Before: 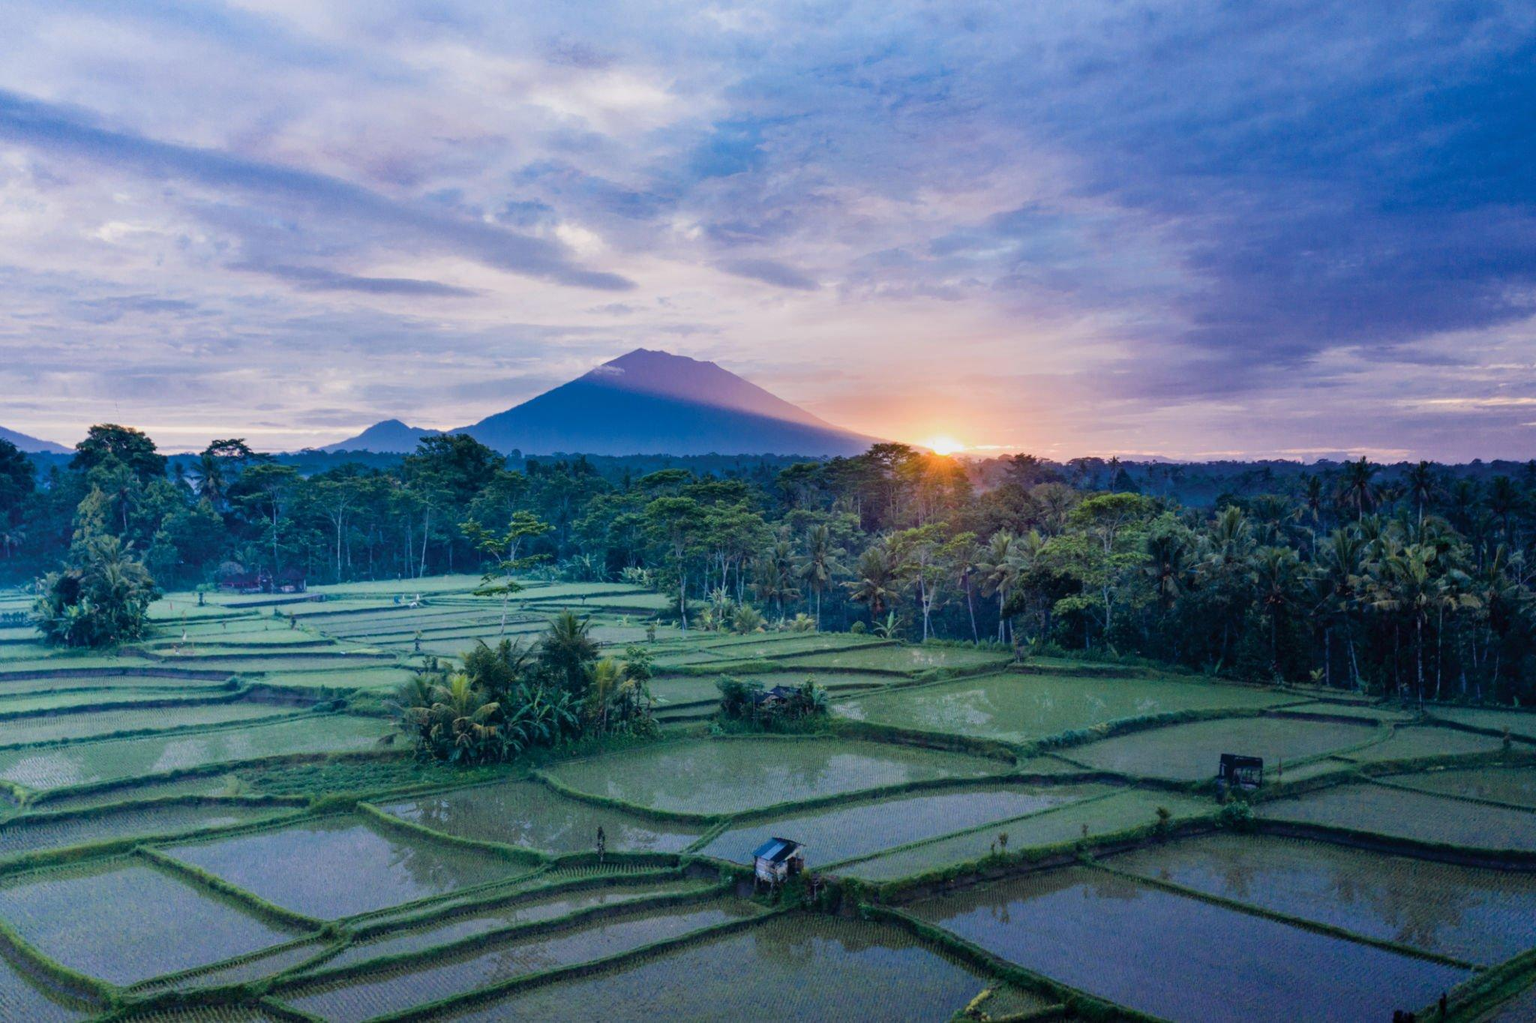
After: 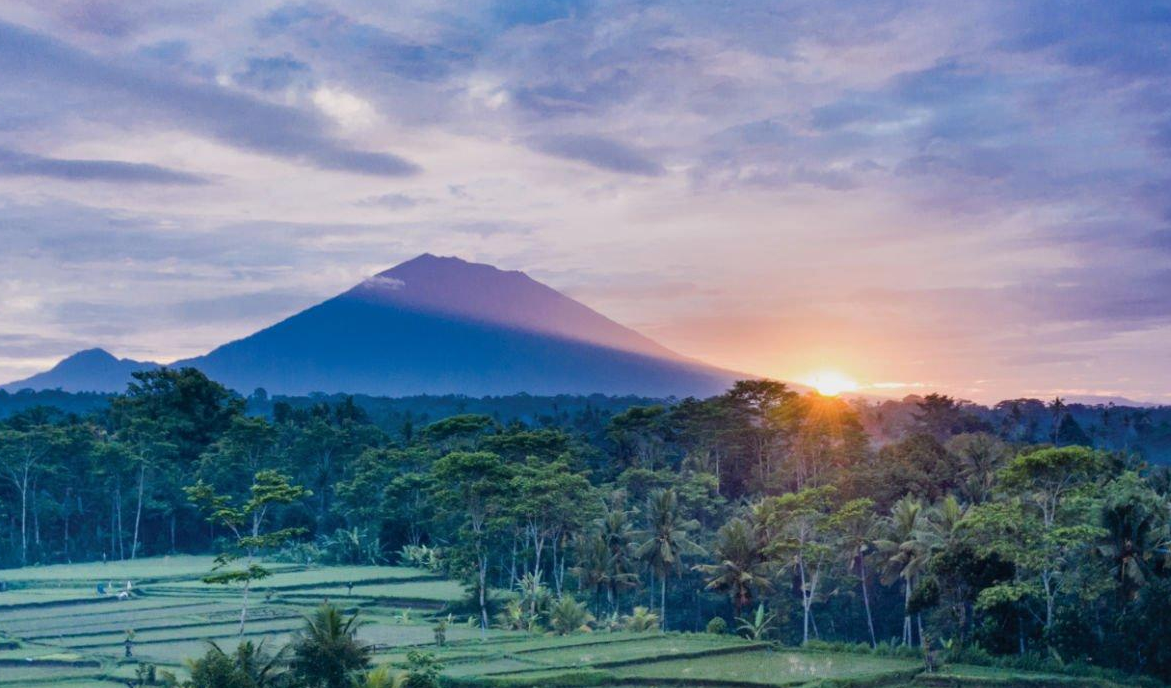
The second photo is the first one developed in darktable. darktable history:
crop: left 20.932%, top 15.471%, right 21.848%, bottom 34.081%
shadows and highlights: shadows 35, highlights -35, soften with gaussian
